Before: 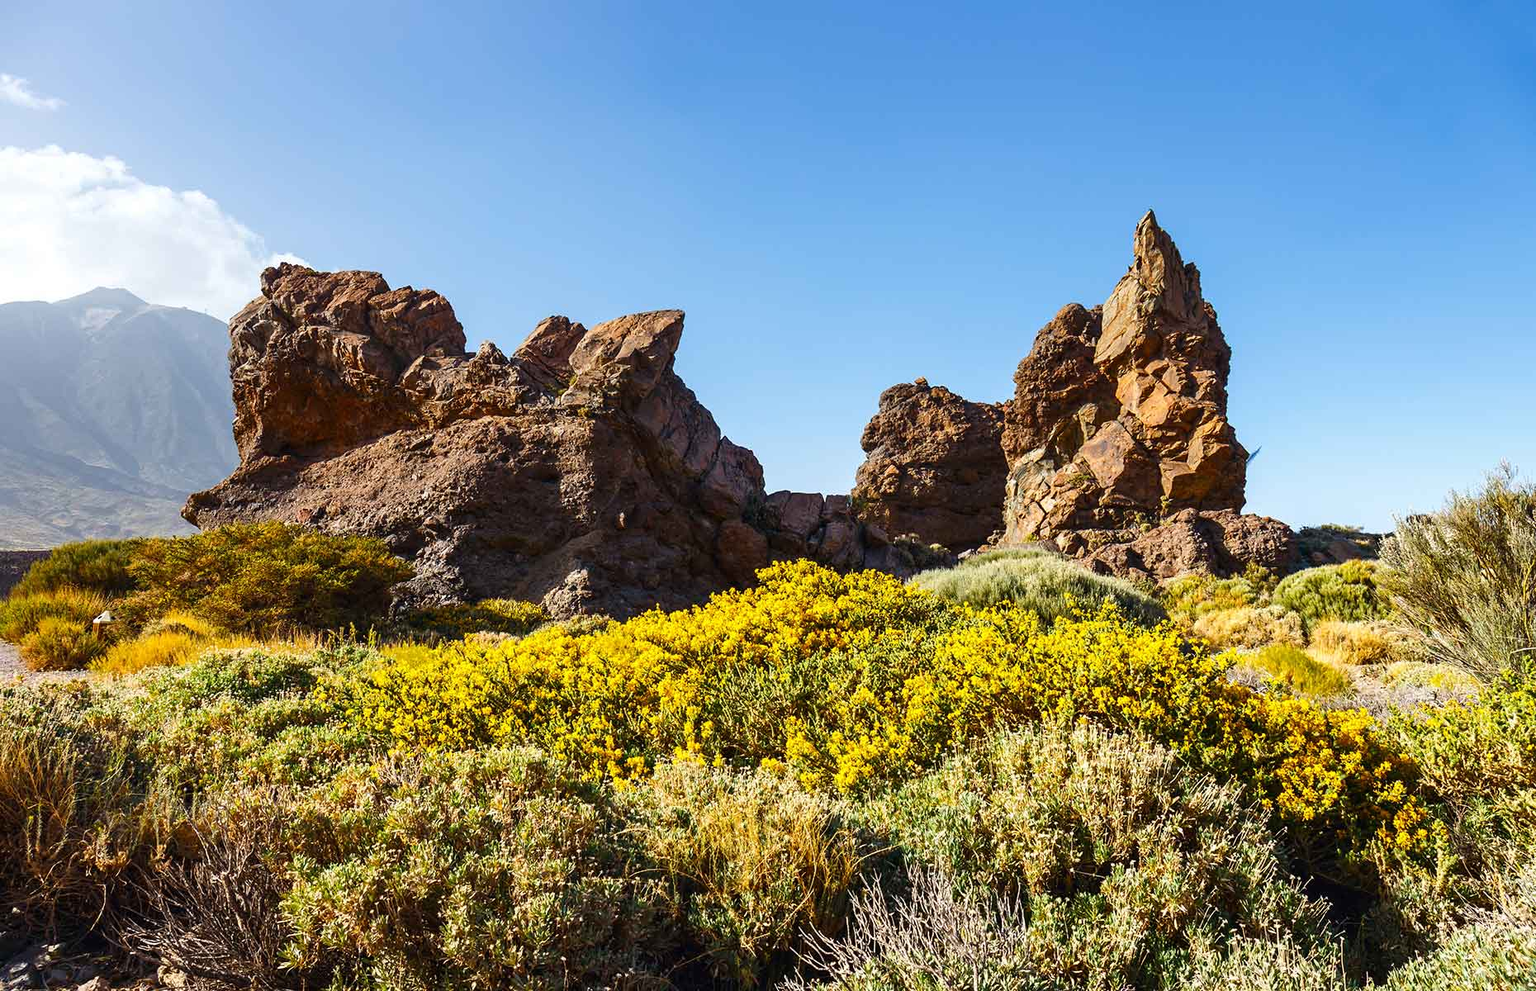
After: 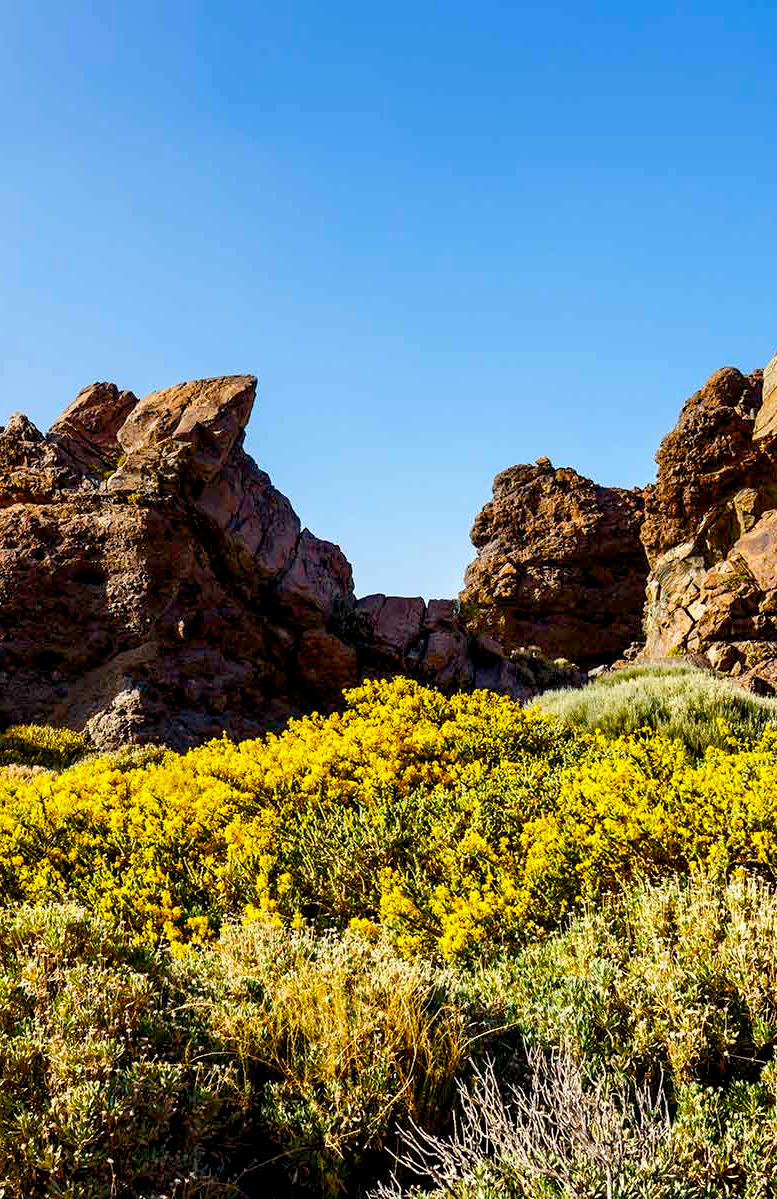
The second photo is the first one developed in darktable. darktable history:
color balance rgb: global offset › luminance -0.903%, perceptual saturation grading › global saturation 15.829%, perceptual saturation grading › highlights -18.947%, perceptual saturation grading › shadows 20.547%, global vibrance 23.5%
crop: left 30.778%, right 27.442%
